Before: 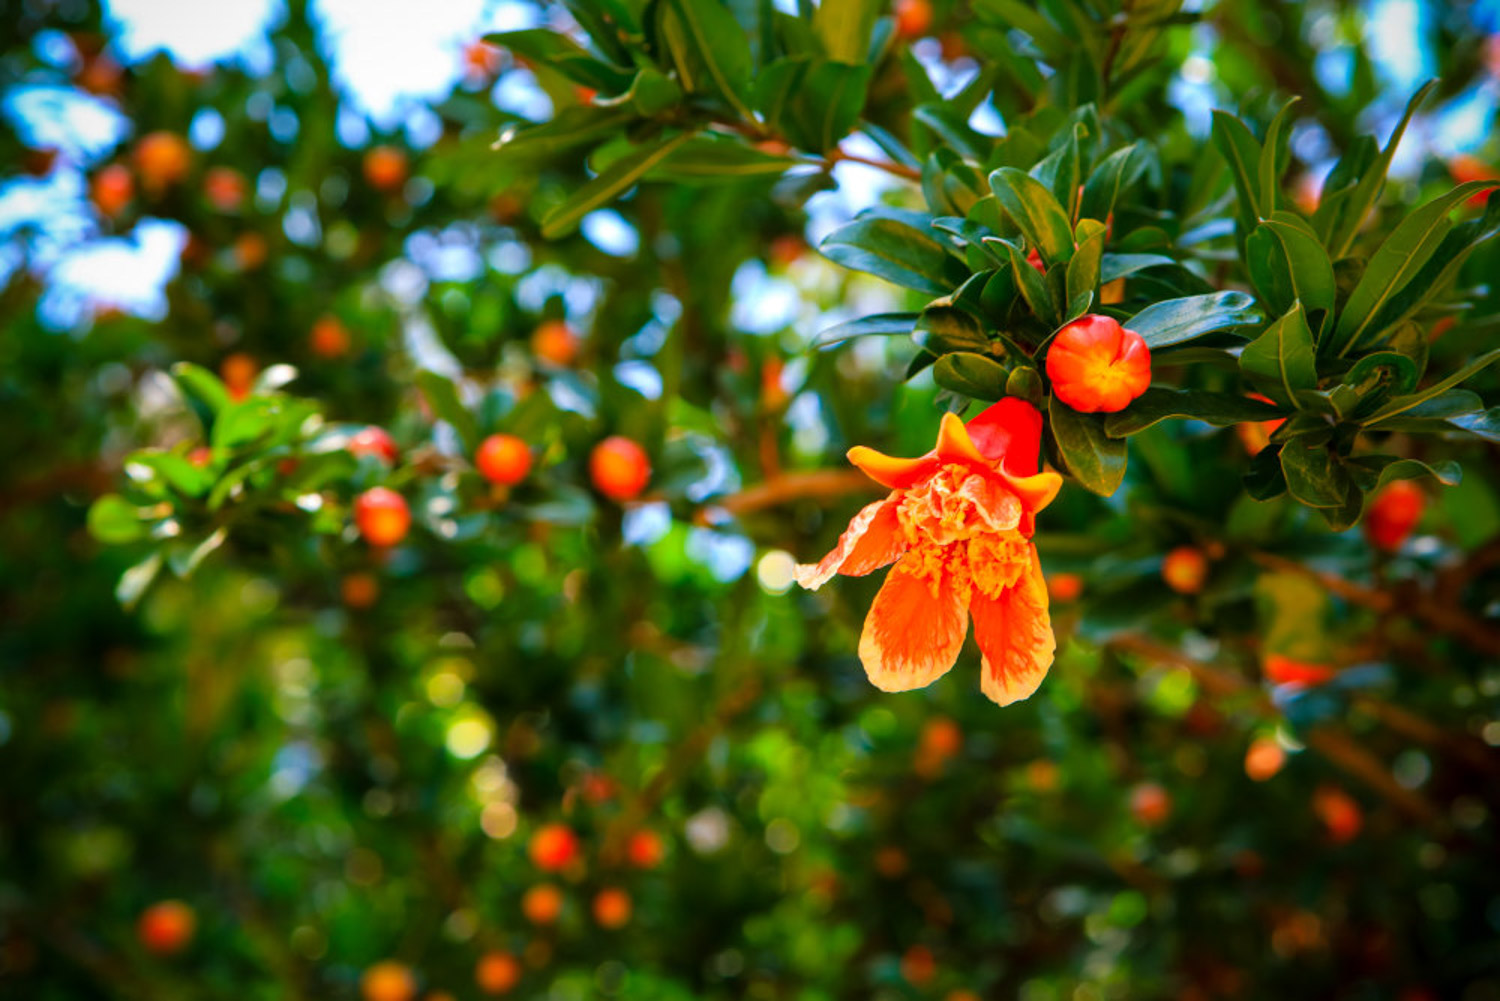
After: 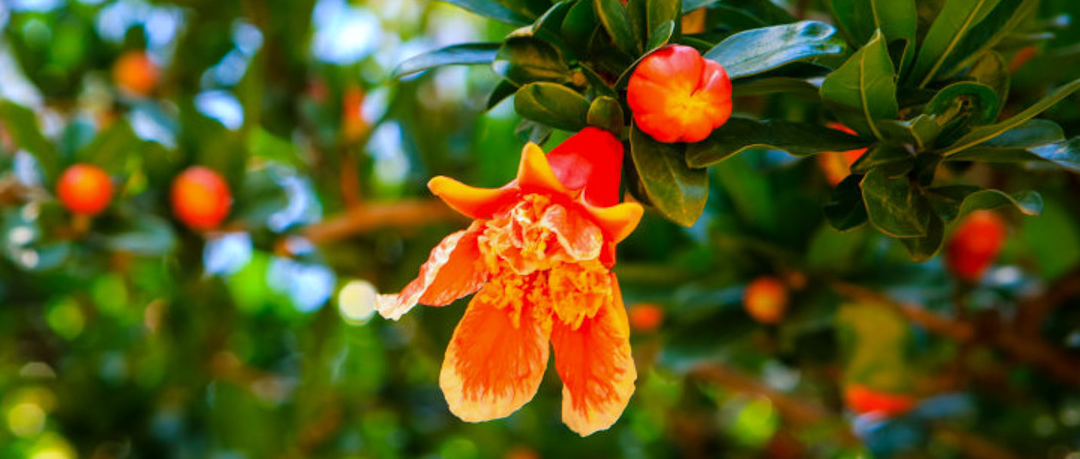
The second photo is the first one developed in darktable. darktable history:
white balance: red 0.974, blue 1.044
crop and rotate: left 27.938%, top 27.046%, bottom 27.046%
